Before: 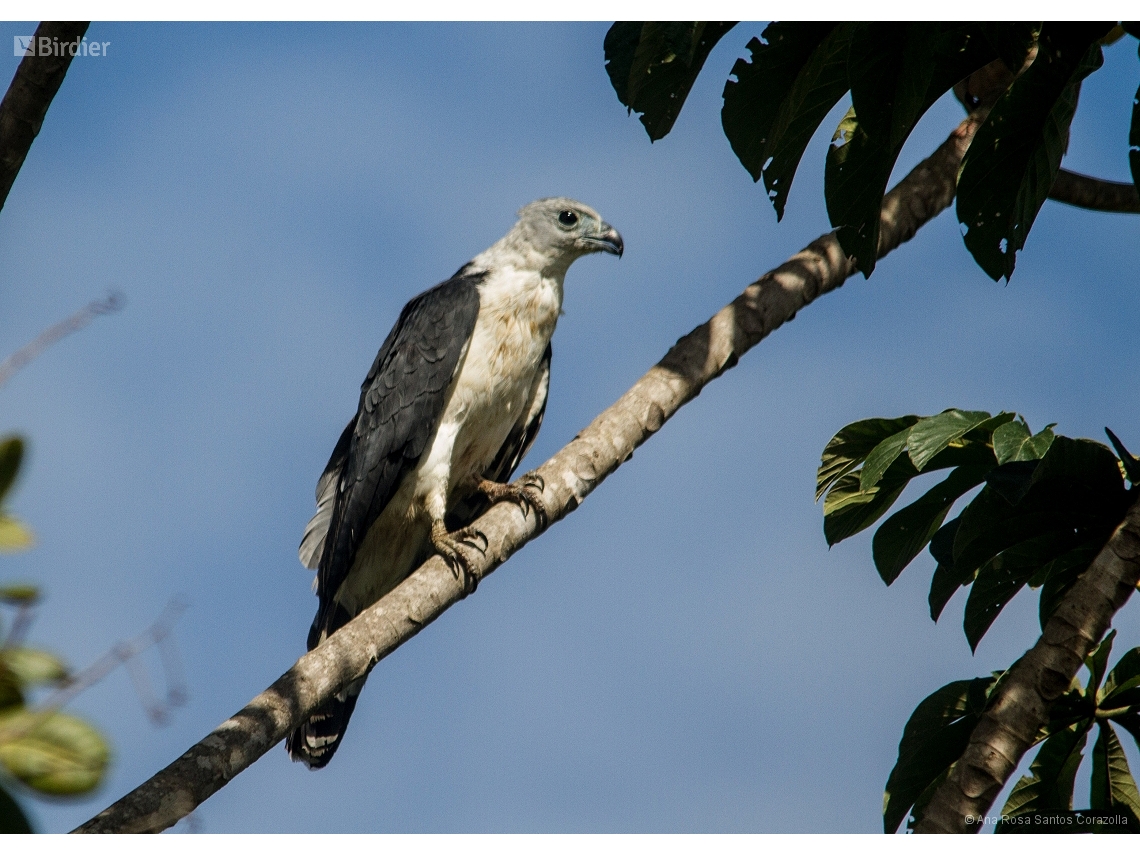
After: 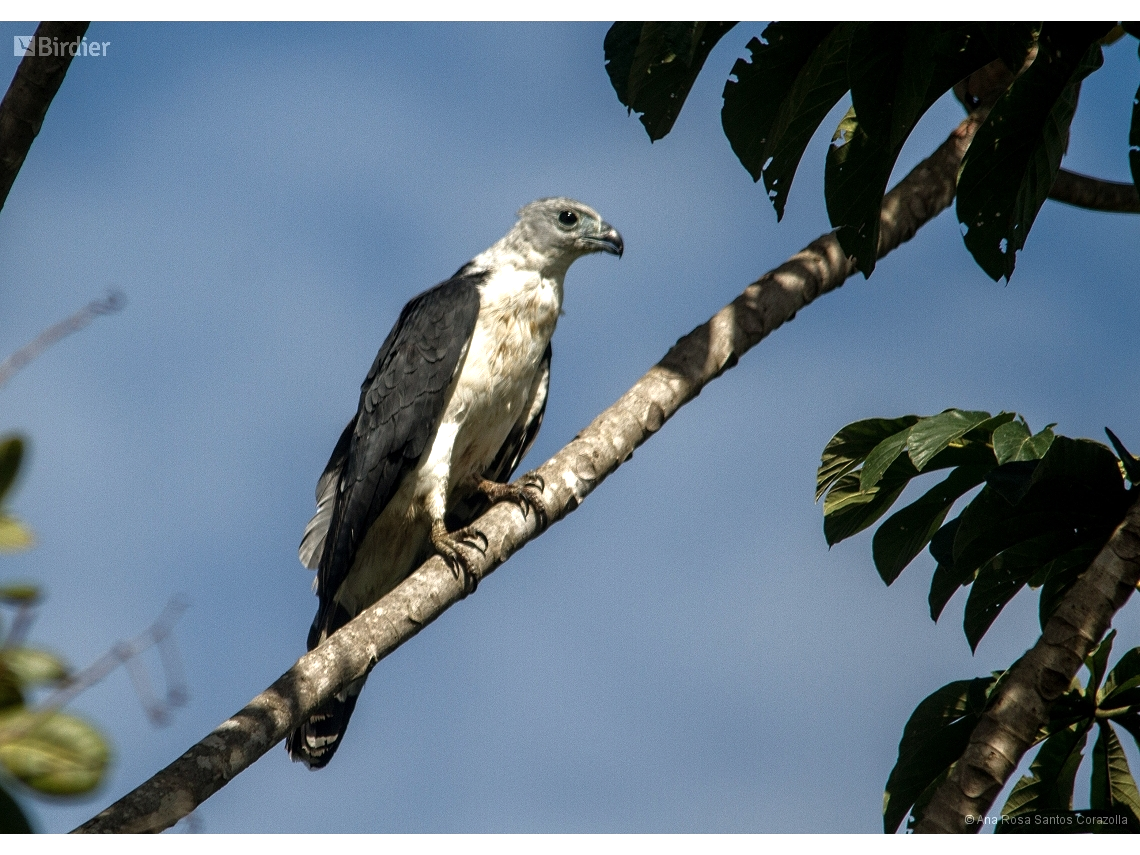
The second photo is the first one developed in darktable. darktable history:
tone equalizer: -8 EV 0 EV, -7 EV -0.002 EV, -6 EV 0.001 EV, -5 EV -0.026 EV, -4 EV -0.113 EV, -3 EV -0.137 EV, -2 EV 0.238 EV, -1 EV 0.713 EV, +0 EV 0.49 EV, edges refinement/feathering 500, mask exposure compensation -1.57 EV, preserve details no
contrast brightness saturation: saturation -0.054
